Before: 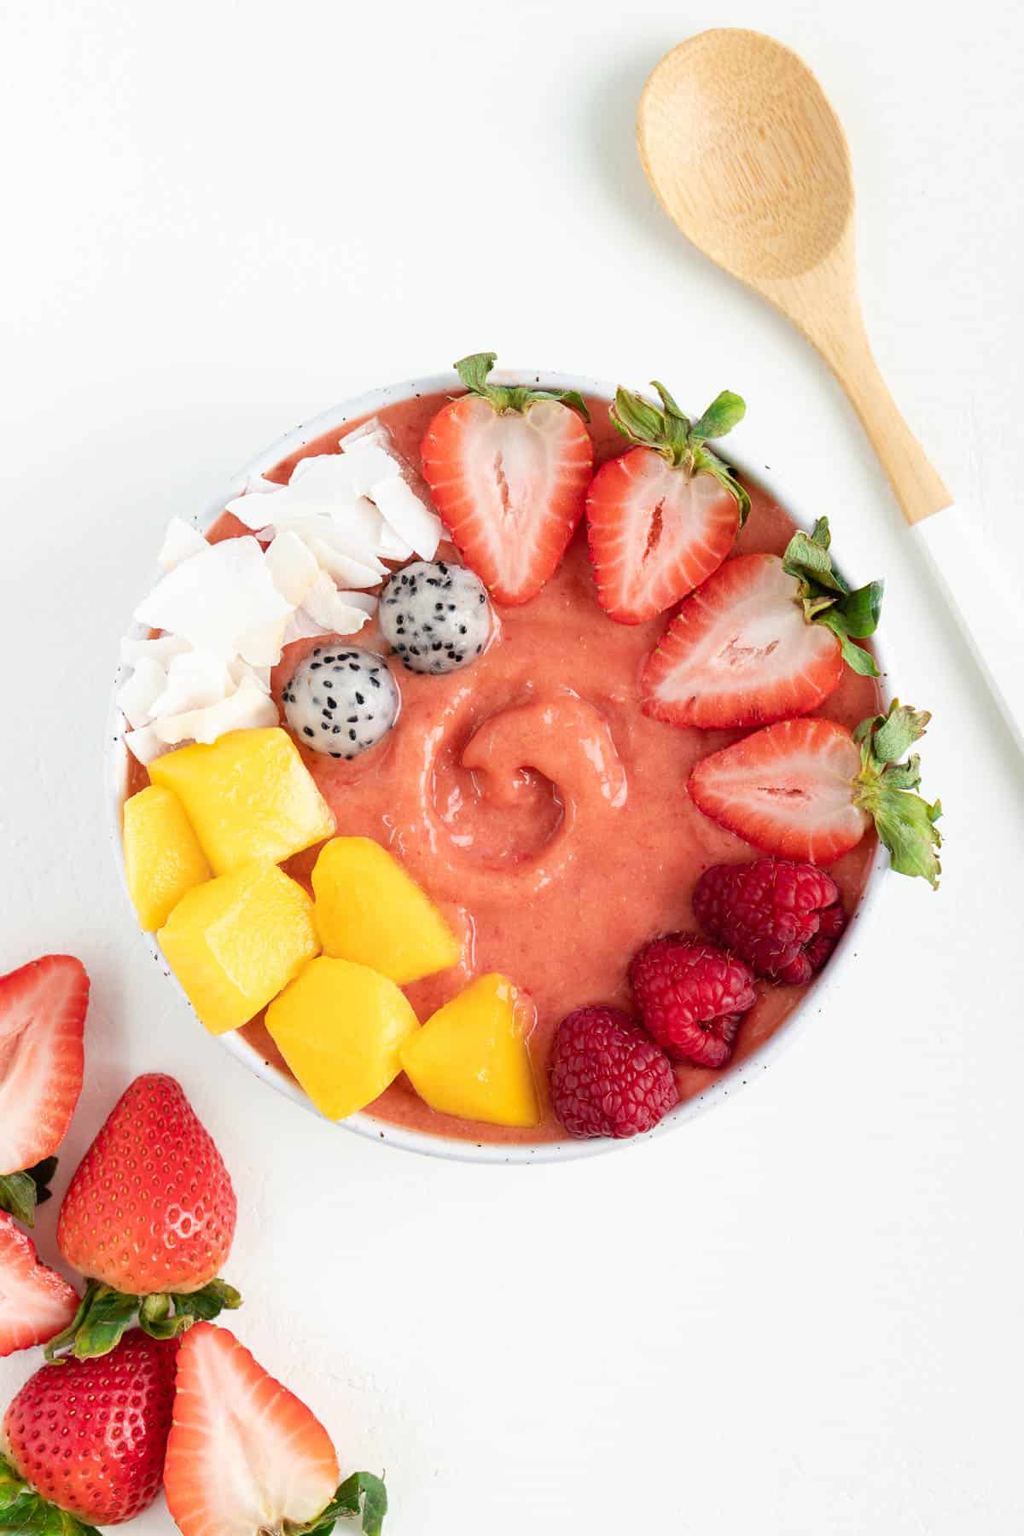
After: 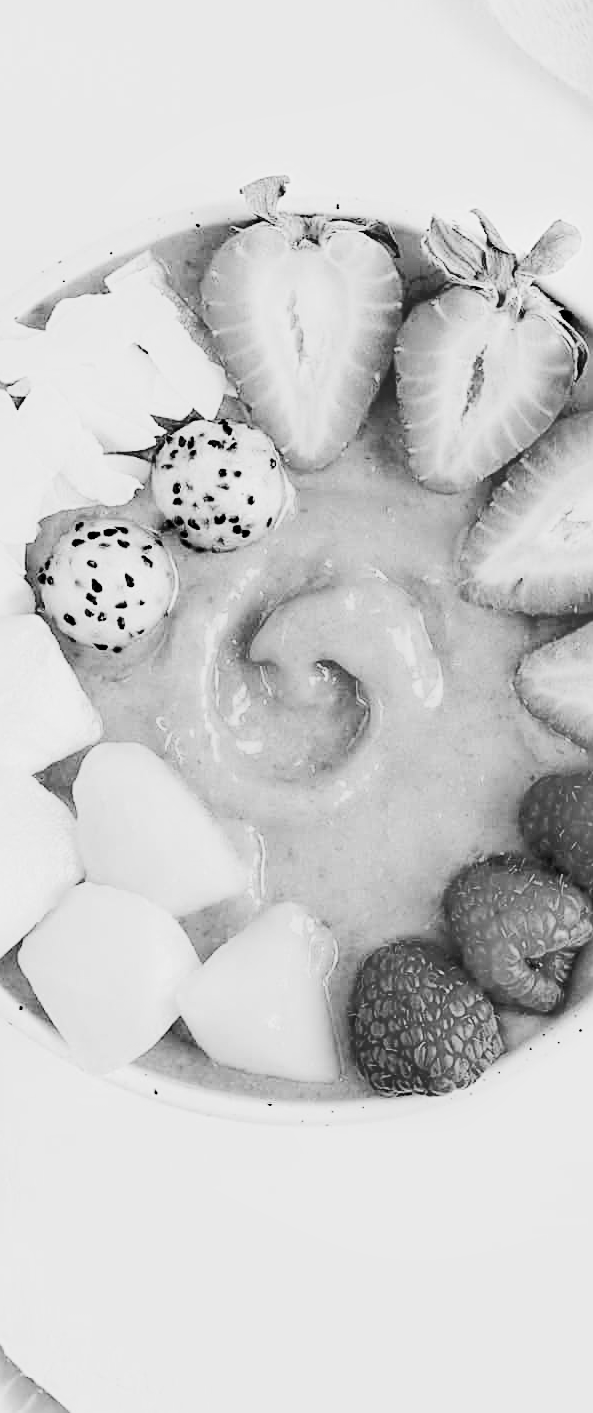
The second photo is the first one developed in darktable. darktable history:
color calibration: illuminant as shot in camera, x 0.358, y 0.373, temperature 4628.91 K
crop and rotate: angle 0.02°, left 24.353%, top 13.219%, right 26.156%, bottom 8.224%
shadows and highlights: soften with gaussian
sharpen: on, module defaults
filmic rgb: black relative exposure -5 EV, hardness 2.88, contrast 1.3, highlights saturation mix -30%
monochrome: a -71.75, b 75.82
tone curve: curves: ch0 [(0, 0) (0.003, 0.003) (0.011, 0.014) (0.025, 0.033) (0.044, 0.06) (0.069, 0.096) (0.1, 0.132) (0.136, 0.174) (0.177, 0.226) (0.224, 0.282) (0.277, 0.352) (0.335, 0.435) (0.399, 0.524) (0.468, 0.615) (0.543, 0.695) (0.623, 0.771) (0.709, 0.835) (0.801, 0.894) (0.898, 0.944) (1, 1)], preserve colors none
exposure: black level correction 0, exposure 1.198 EV, compensate exposure bias true, compensate highlight preservation false
